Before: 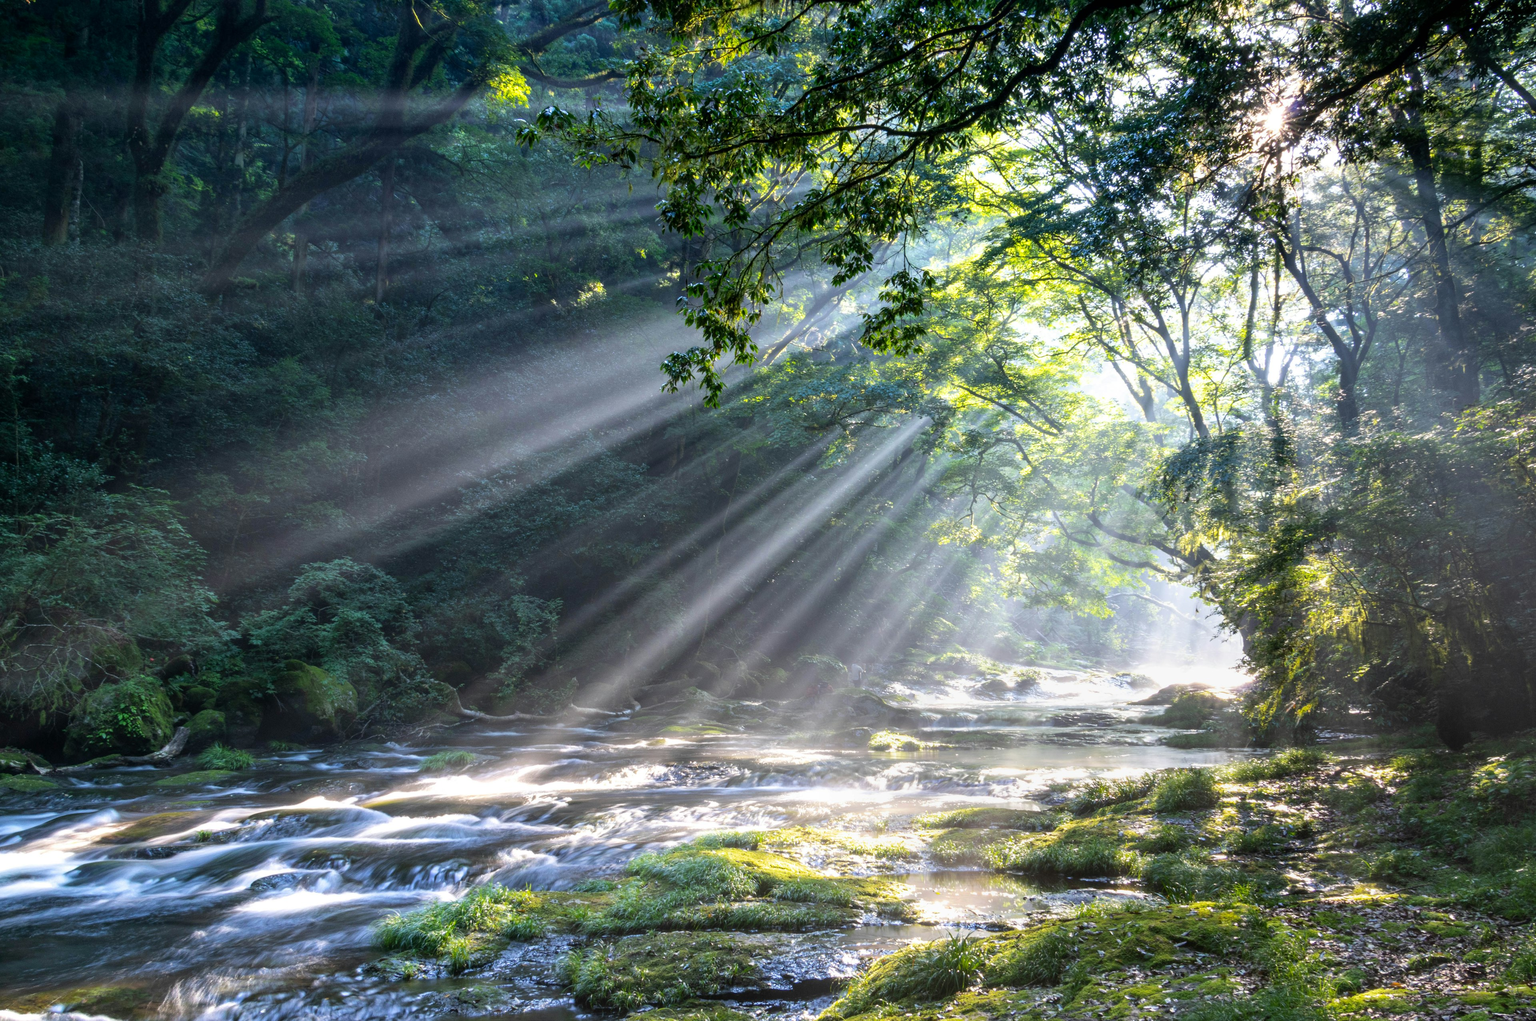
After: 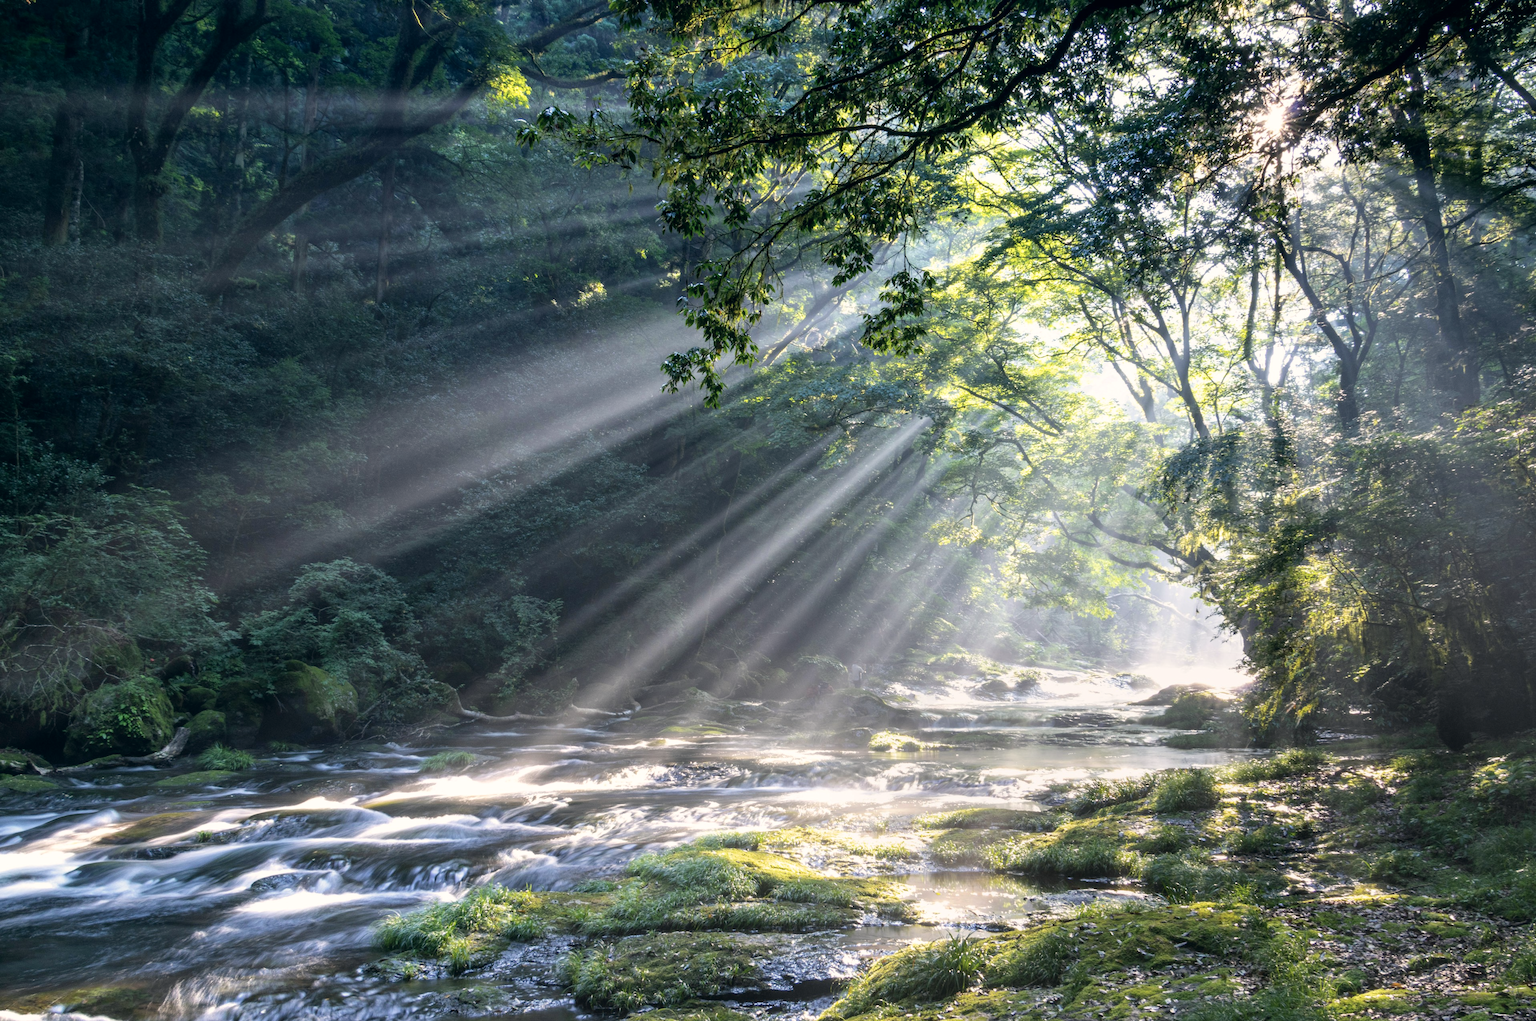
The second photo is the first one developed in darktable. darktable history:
color correction: highlights a* 2.86, highlights b* 5.01, shadows a* -2.6, shadows b* -4.94, saturation 0.786
